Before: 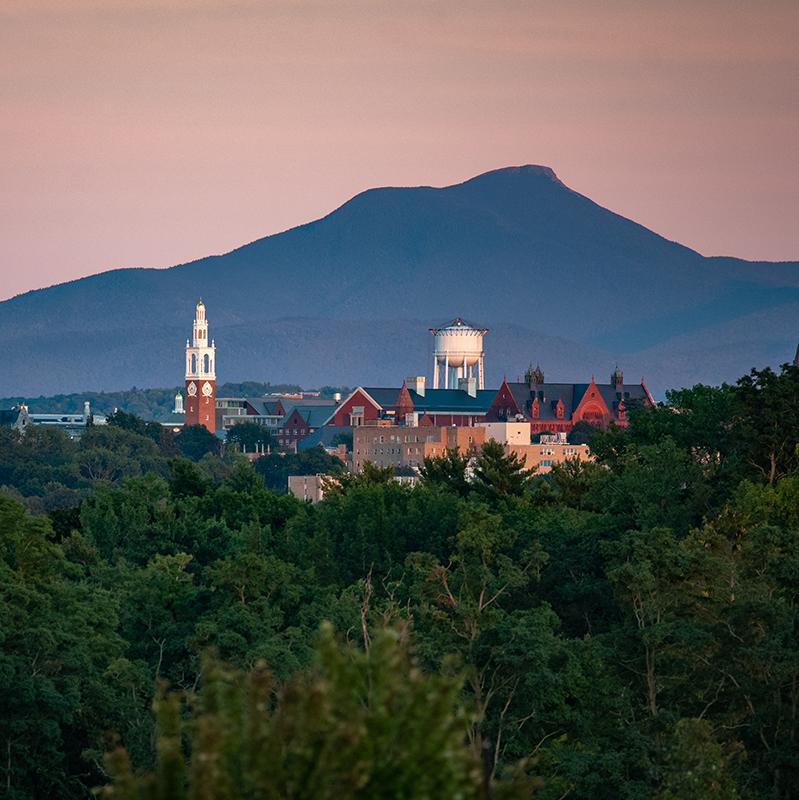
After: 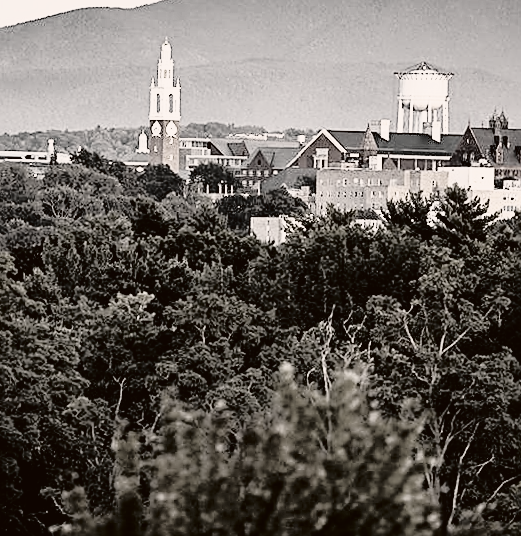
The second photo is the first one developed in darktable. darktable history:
contrast brightness saturation: contrast 0.079, saturation 0.021
tone equalizer: mask exposure compensation -0.485 EV
tone curve: curves: ch0 [(0, 0.015) (0.091, 0.055) (0.184, 0.159) (0.304, 0.382) (0.492, 0.579) (0.628, 0.755) (0.832, 0.932) (0.984, 0.963)]; ch1 [(0, 0) (0.34, 0.235) (0.493, 0.5) (0.554, 0.56) (0.764, 0.815) (1, 1)]; ch2 [(0, 0) (0.44, 0.458) (0.476, 0.477) (0.542, 0.586) (0.674, 0.724) (1, 1)], color space Lab, independent channels, preserve colors none
crop and rotate: angle -0.93°, left 3.798%, top 31.861%, right 29.832%
exposure: black level correction 0, exposure 1.2 EV, compensate highlight preservation false
filmic rgb: black relative exposure -5.06 EV, white relative exposure 3.56 EV, hardness 3.16, contrast 1.195, highlights saturation mix -48.72%, preserve chrominance no, color science v4 (2020), contrast in shadows soft
sharpen: on, module defaults
color balance rgb: linear chroma grading › global chroma 9.226%, perceptual saturation grading › global saturation 29.594%, perceptual brilliance grading › mid-tones 10.815%, perceptual brilliance grading › shadows 14.459%, global vibrance 9.216%
